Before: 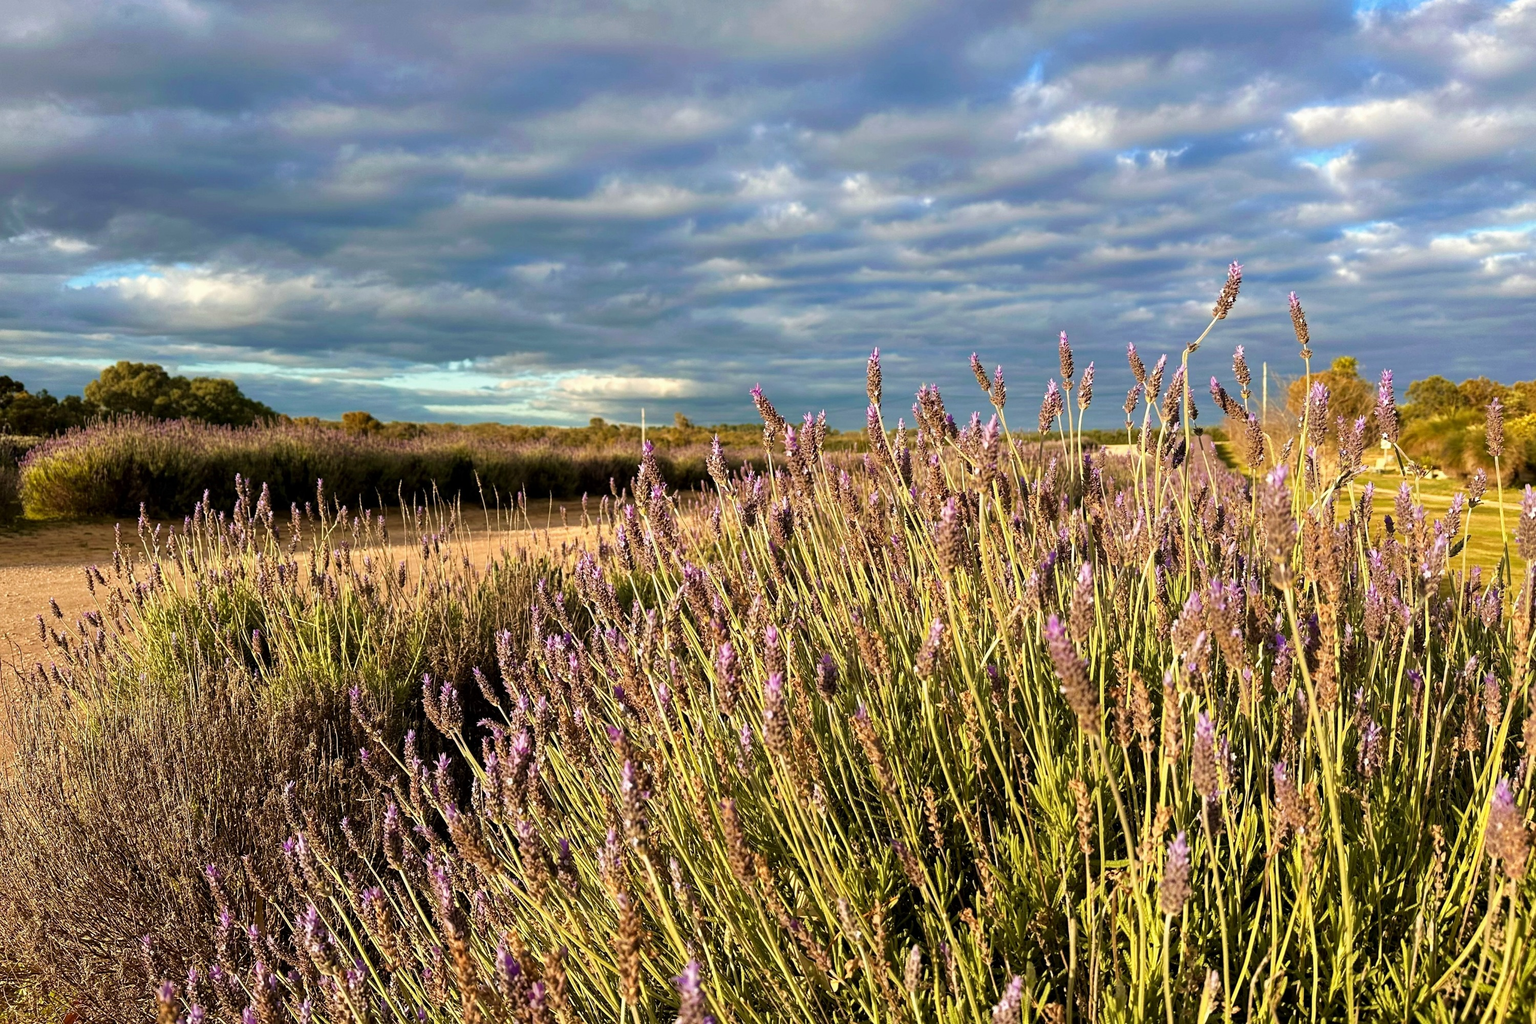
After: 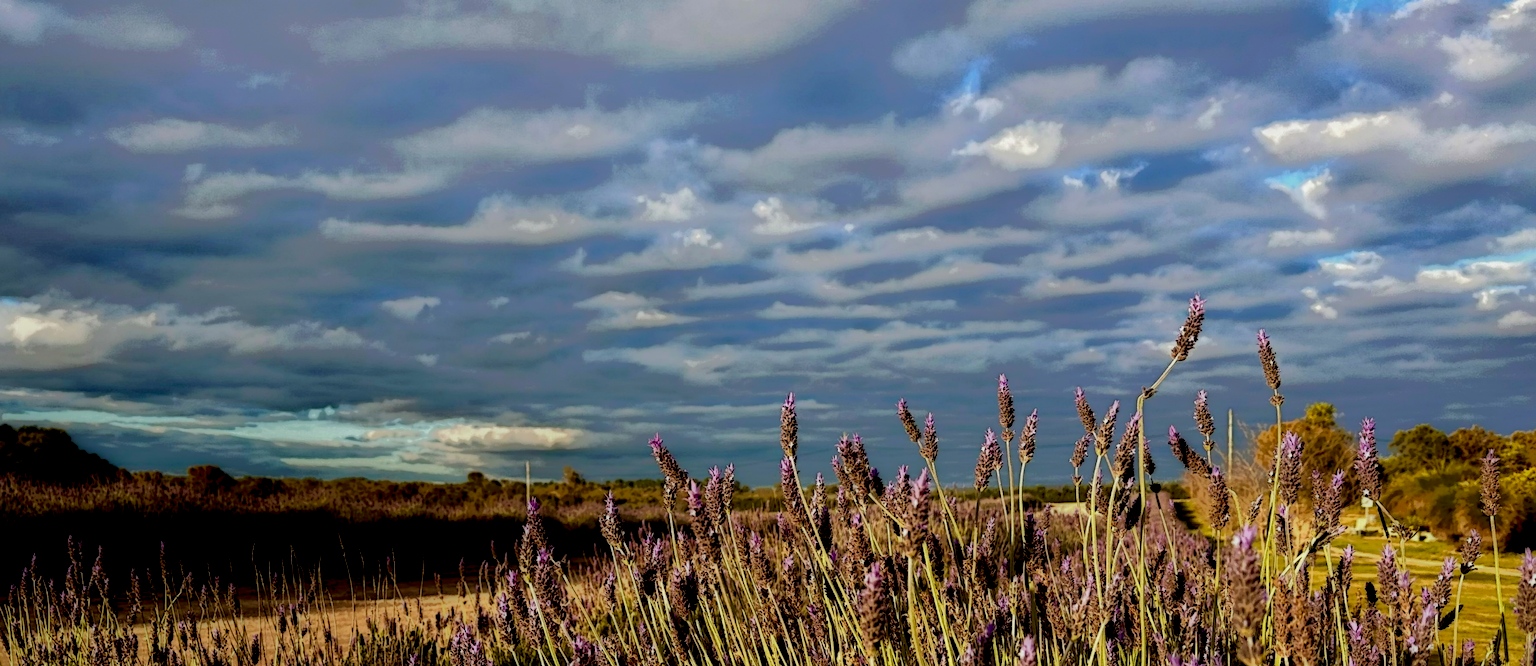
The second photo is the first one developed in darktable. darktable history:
local contrast: highlights 3%, shadows 236%, detail 164%, midtone range 0.005
crop and rotate: left 11.469%, bottom 42.375%
